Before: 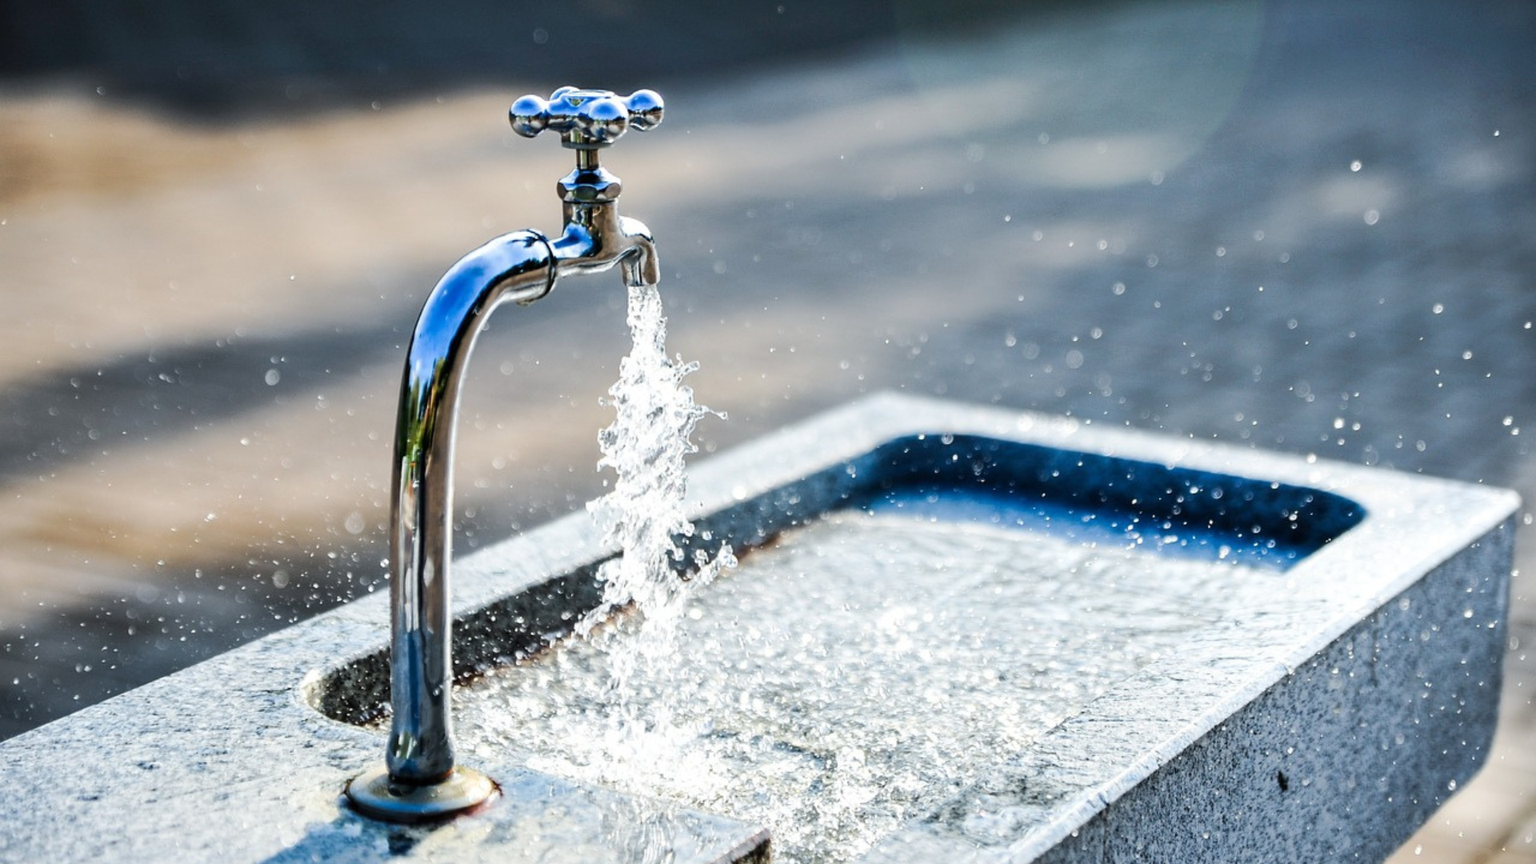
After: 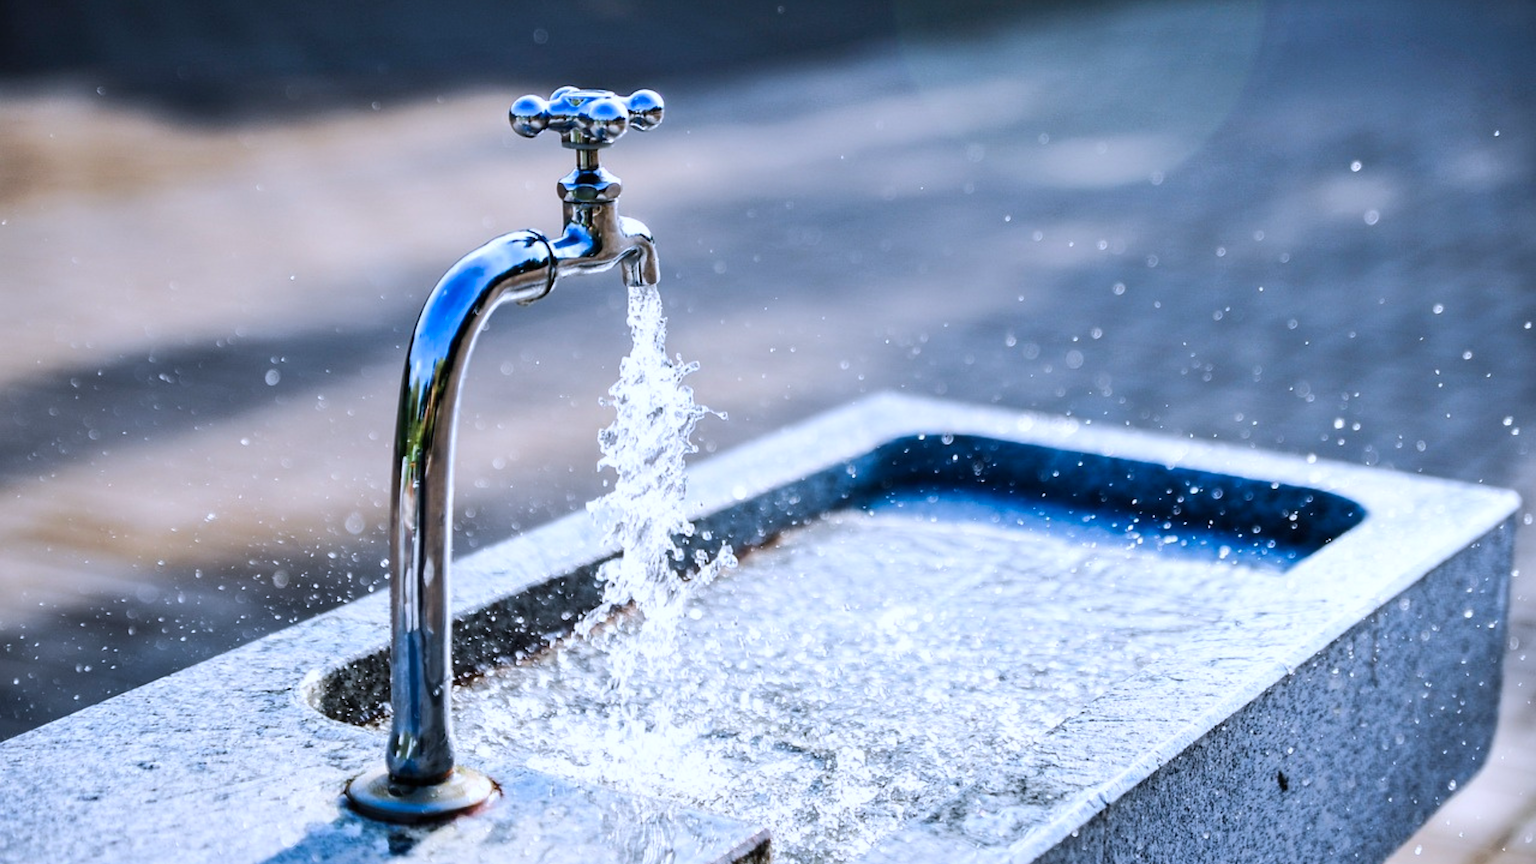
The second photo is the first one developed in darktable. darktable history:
color calibration: illuminant custom, x 0.373, y 0.388, temperature 4242.76 K
